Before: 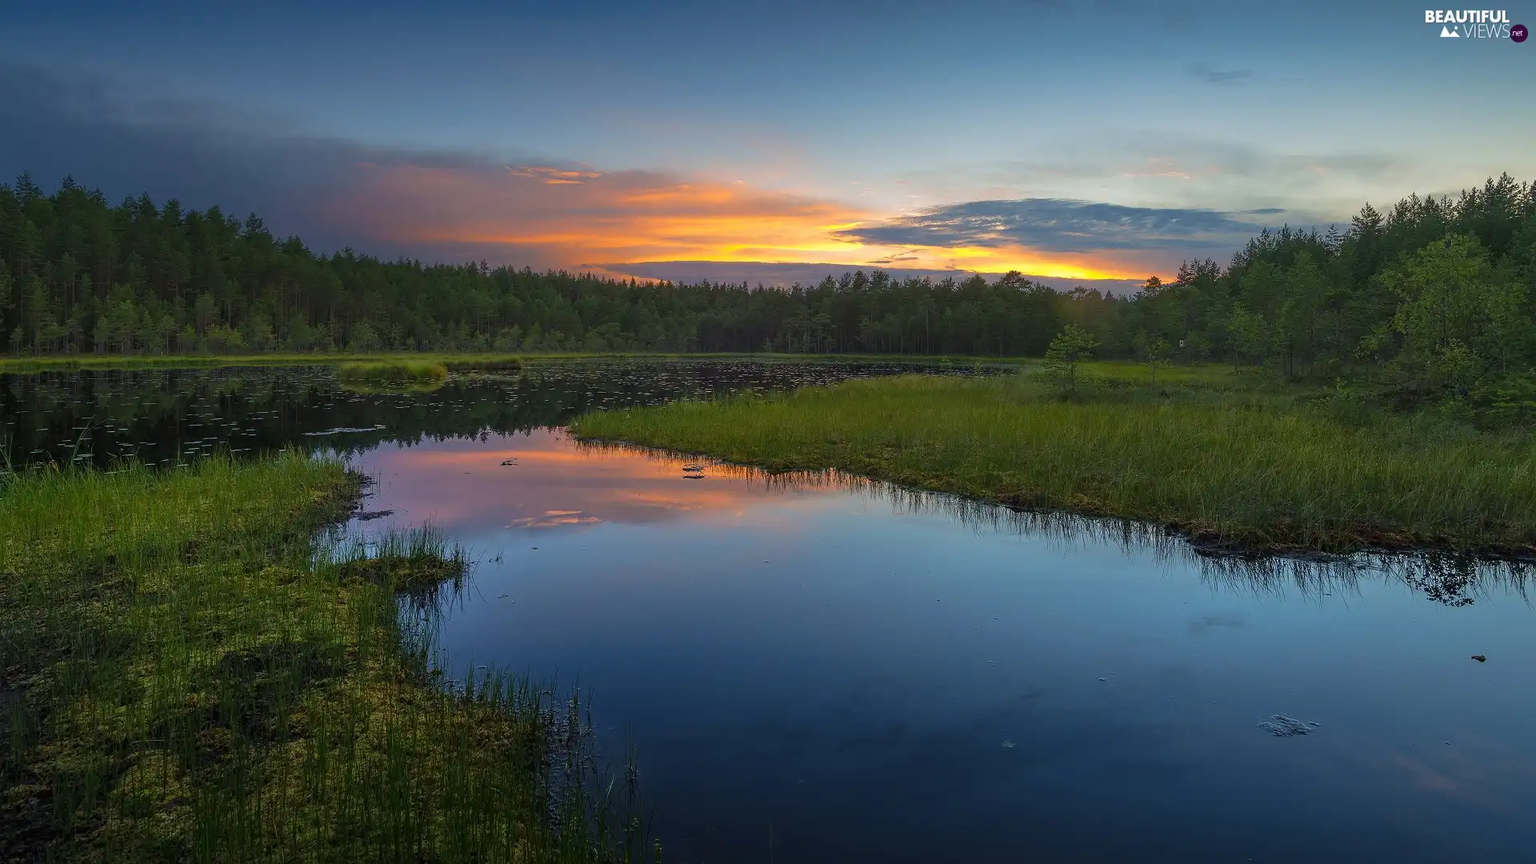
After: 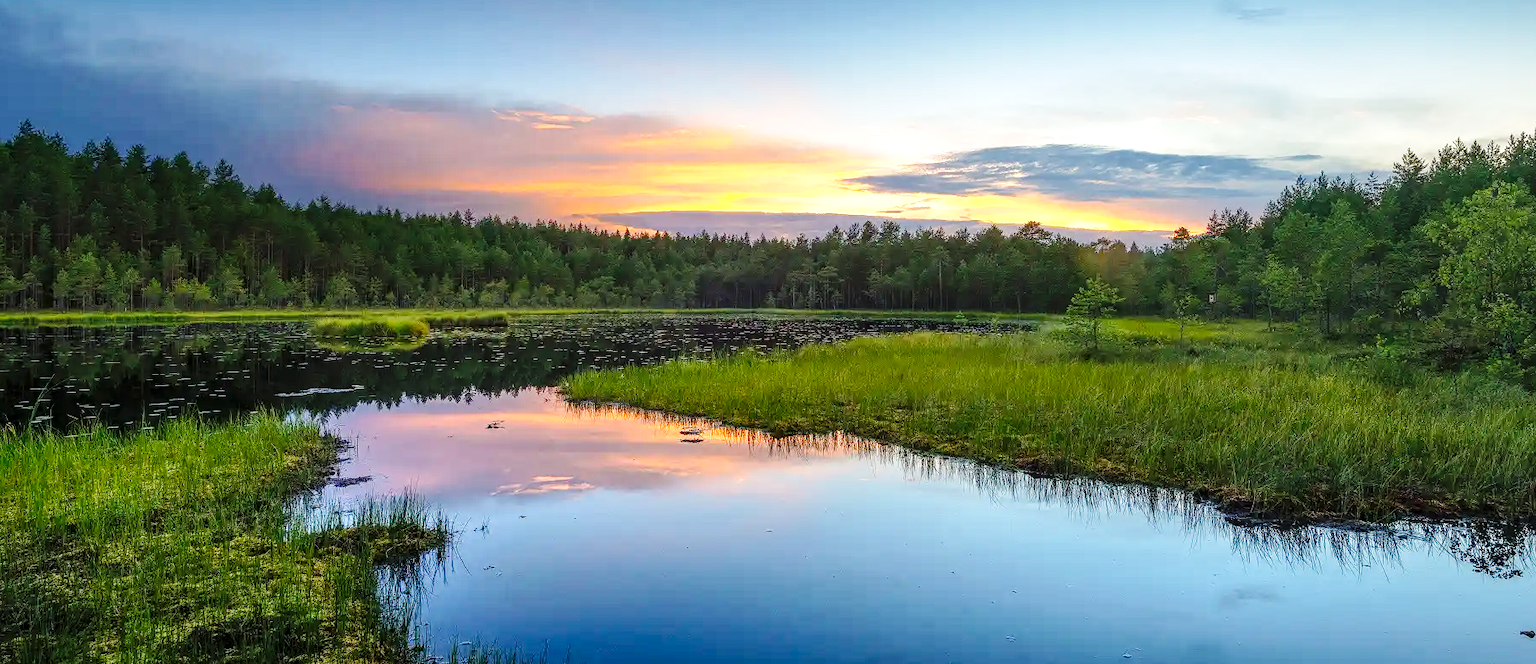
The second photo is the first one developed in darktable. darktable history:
crop: left 2.866%, top 7.363%, right 3.198%, bottom 20.342%
exposure: exposure 0.771 EV, compensate exposure bias true, compensate highlight preservation false
local contrast: detail 130%
base curve: curves: ch0 [(0, 0) (0.036, 0.025) (0.121, 0.166) (0.206, 0.329) (0.605, 0.79) (1, 1)], preserve colors none
